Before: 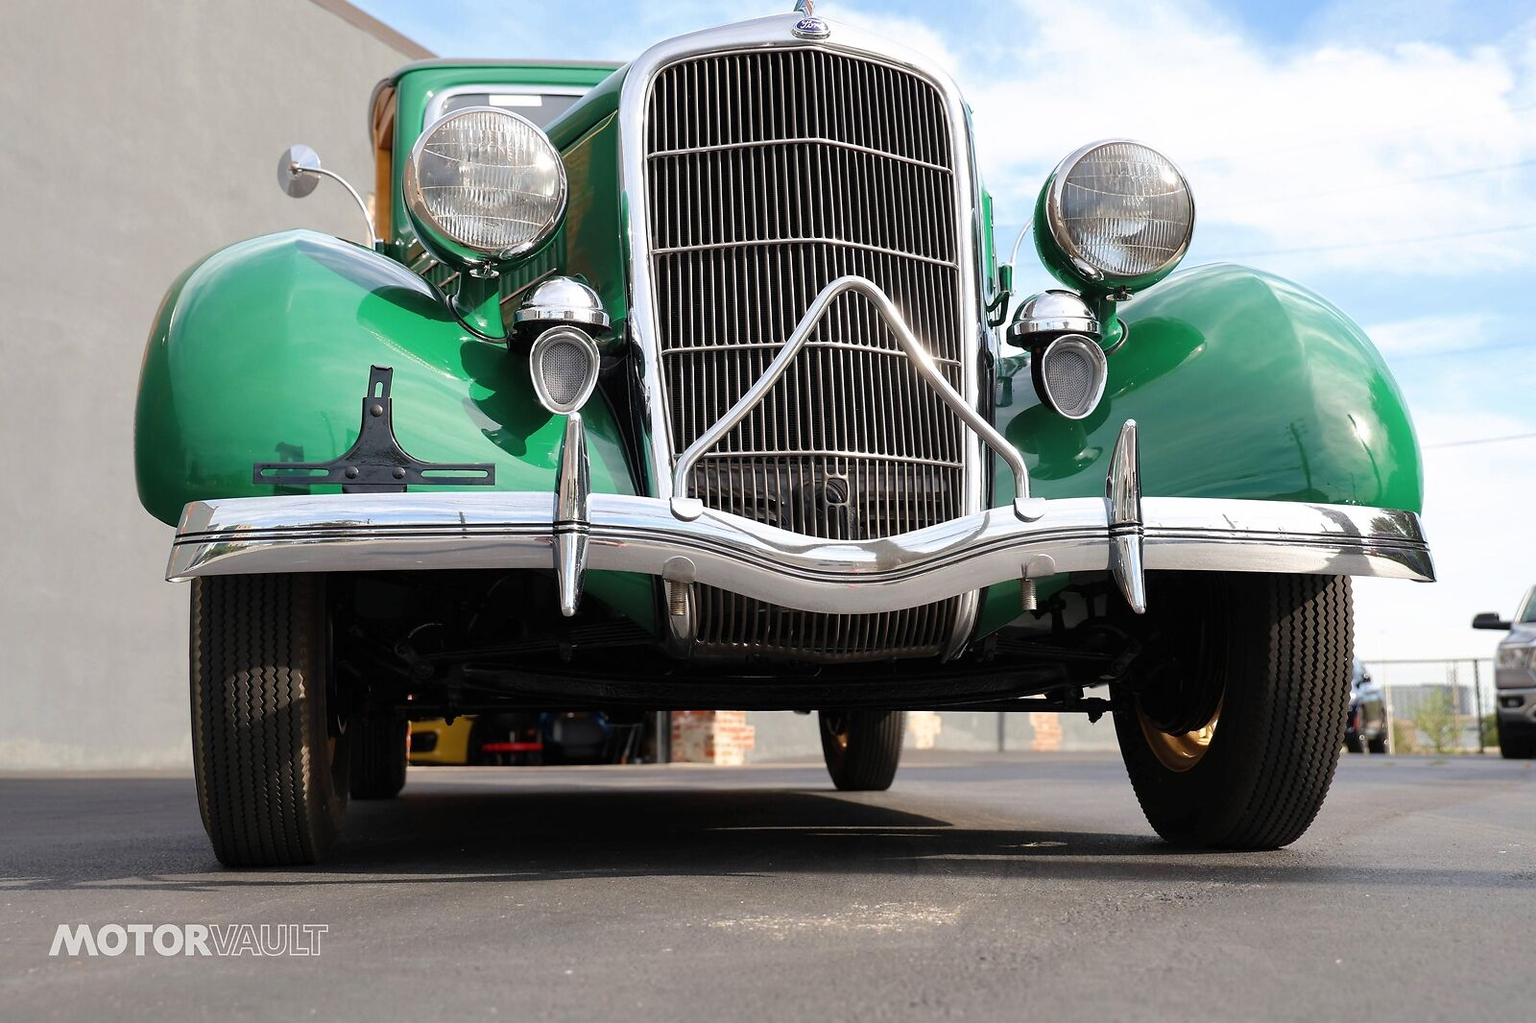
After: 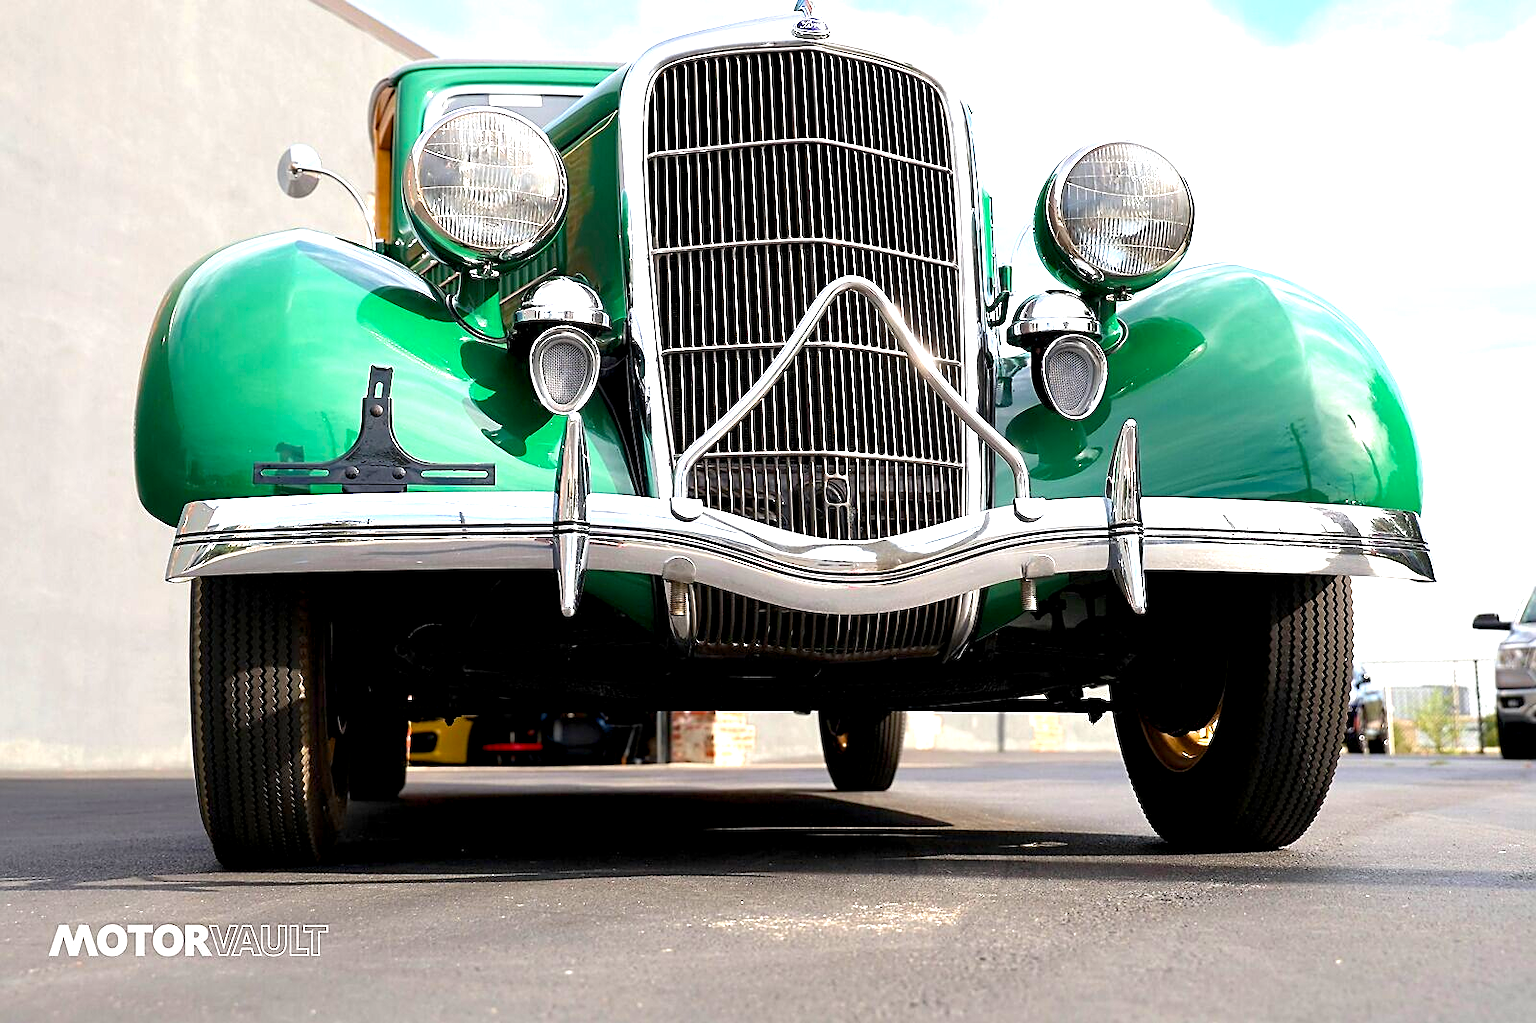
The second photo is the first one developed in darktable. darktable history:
color balance rgb: global offset › luminance -0.5%, linear chroma grading › global chroma 8.679%, perceptual saturation grading › global saturation -0.018%, perceptual brilliance grading › global brilliance 25.541%, global vibrance 9.66%
exposure: exposure -0.025 EV, compensate highlight preservation false
sharpen: on, module defaults
